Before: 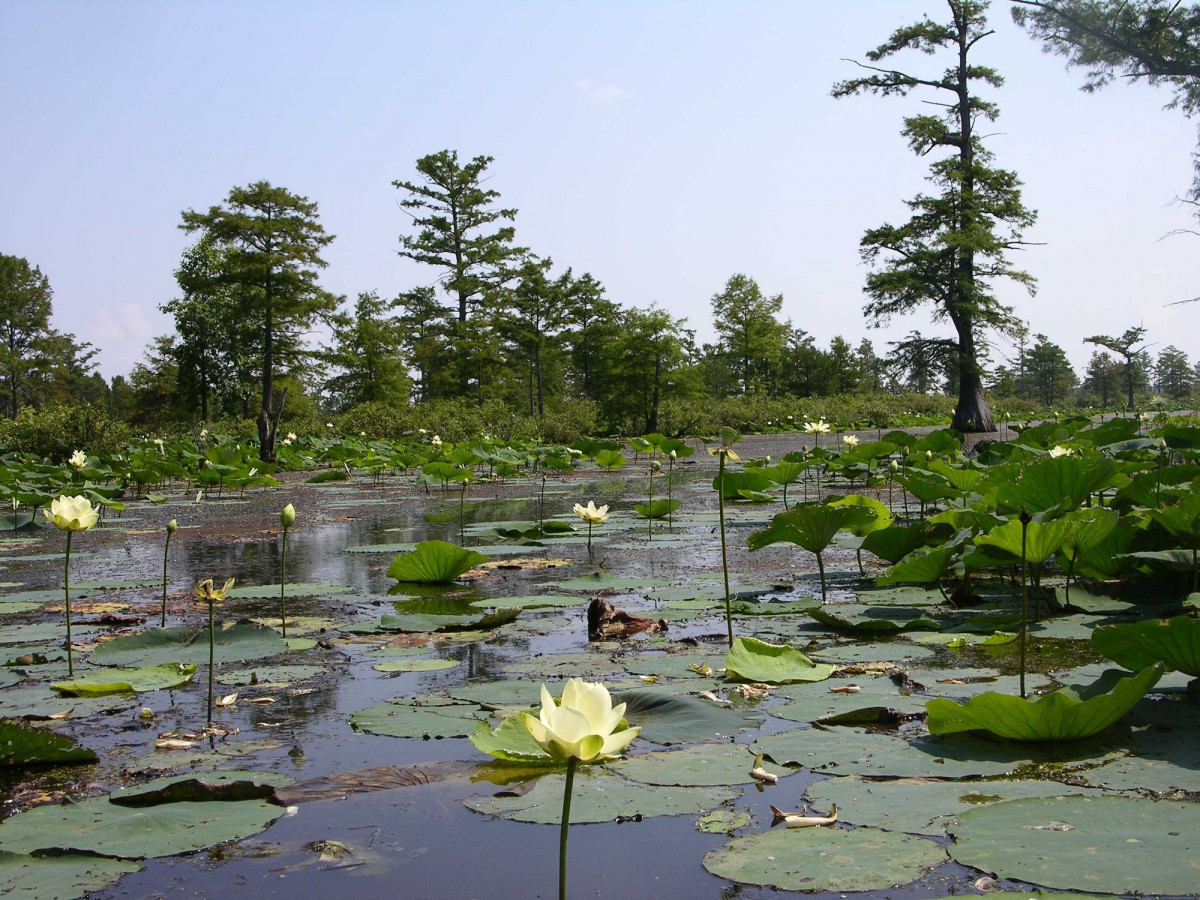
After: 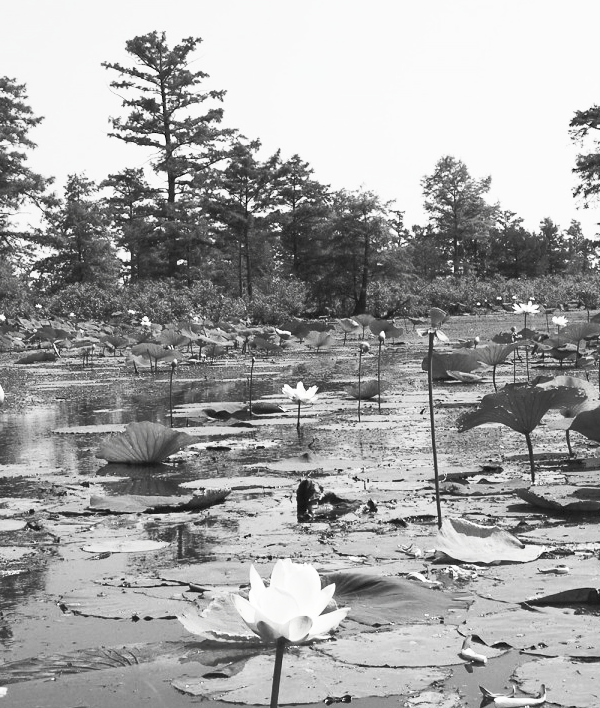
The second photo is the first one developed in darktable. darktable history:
crop and rotate: angle 0.017°, left 24.258%, top 13.232%, right 25.657%, bottom 8.027%
contrast brightness saturation: contrast 0.537, brightness 0.483, saturation -0.995
shadows and highlights: on, module defaults
